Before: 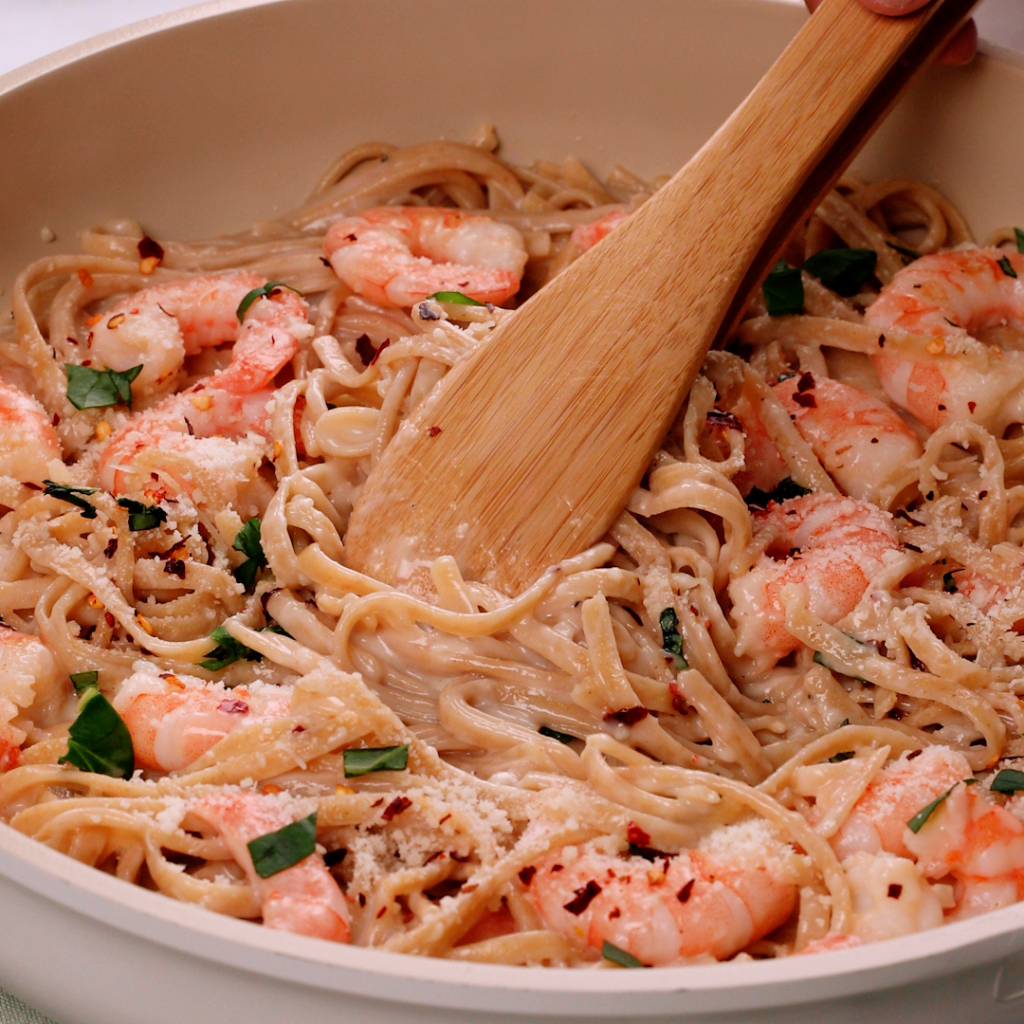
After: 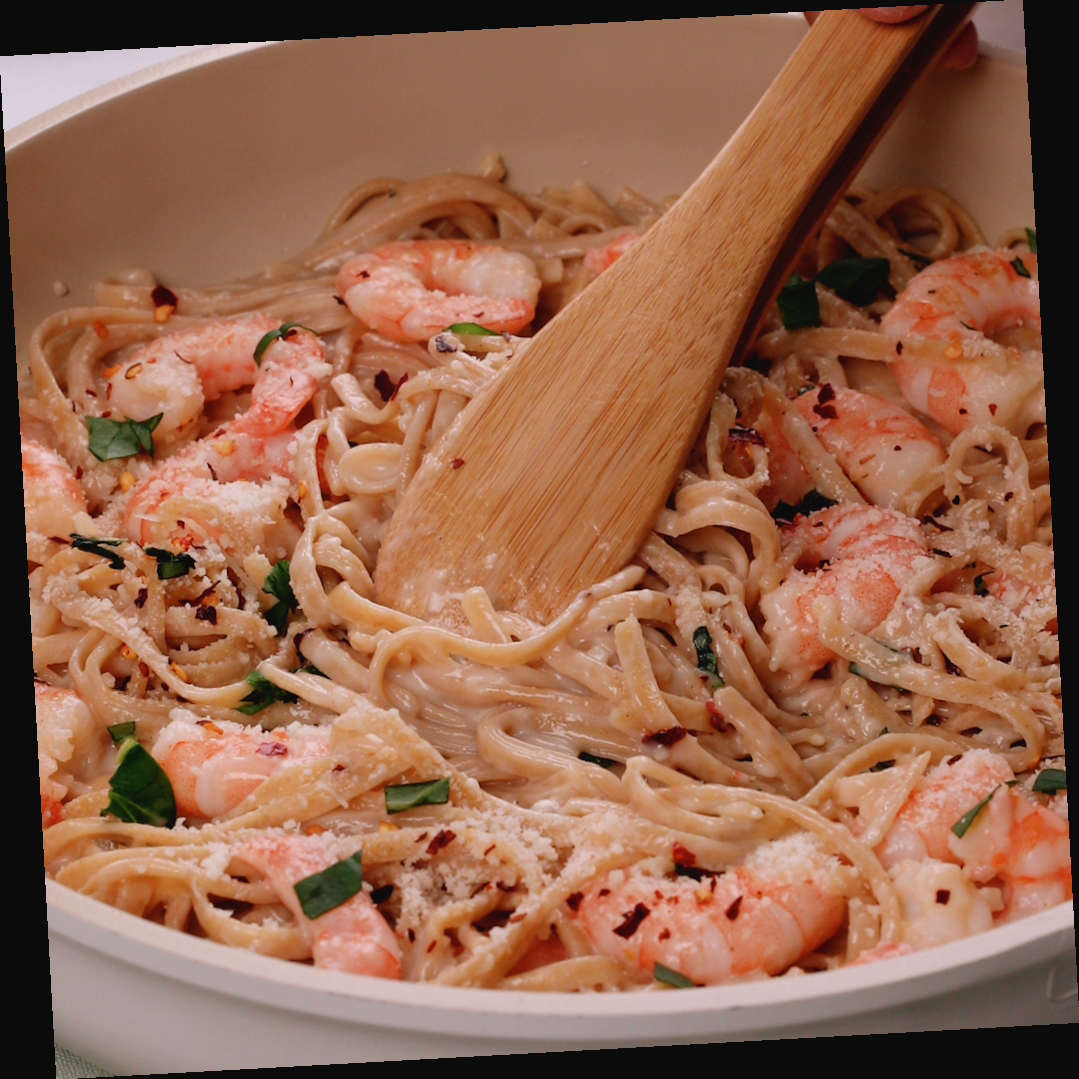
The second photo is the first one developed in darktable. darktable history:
contrast brightness saturation: contrast -0.08, brightness -0.04, saturation -0.11
rotate and perspective: rotation -3.18°, automatic cropping off
